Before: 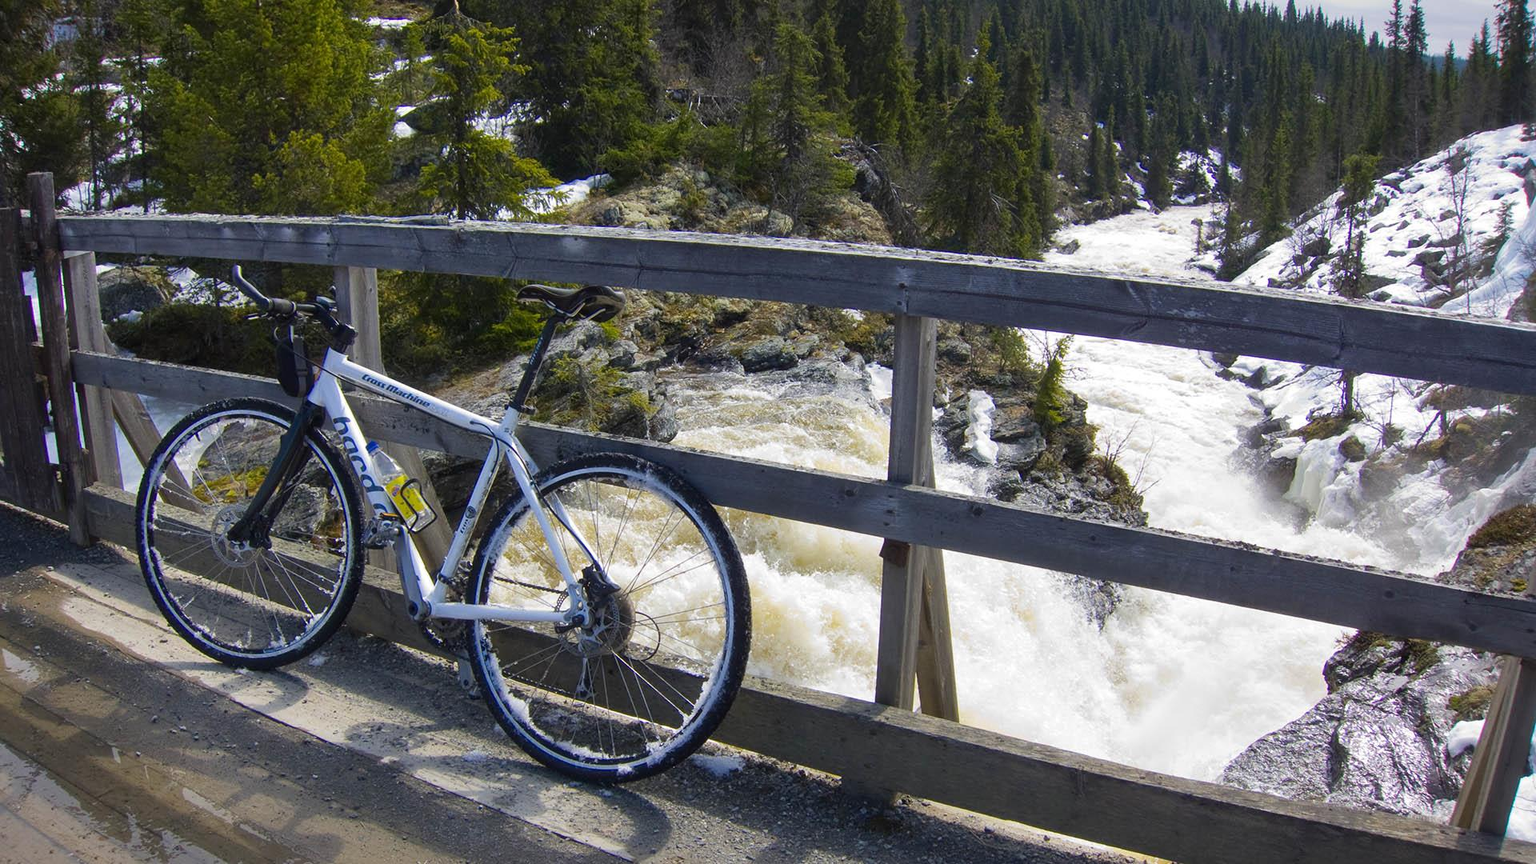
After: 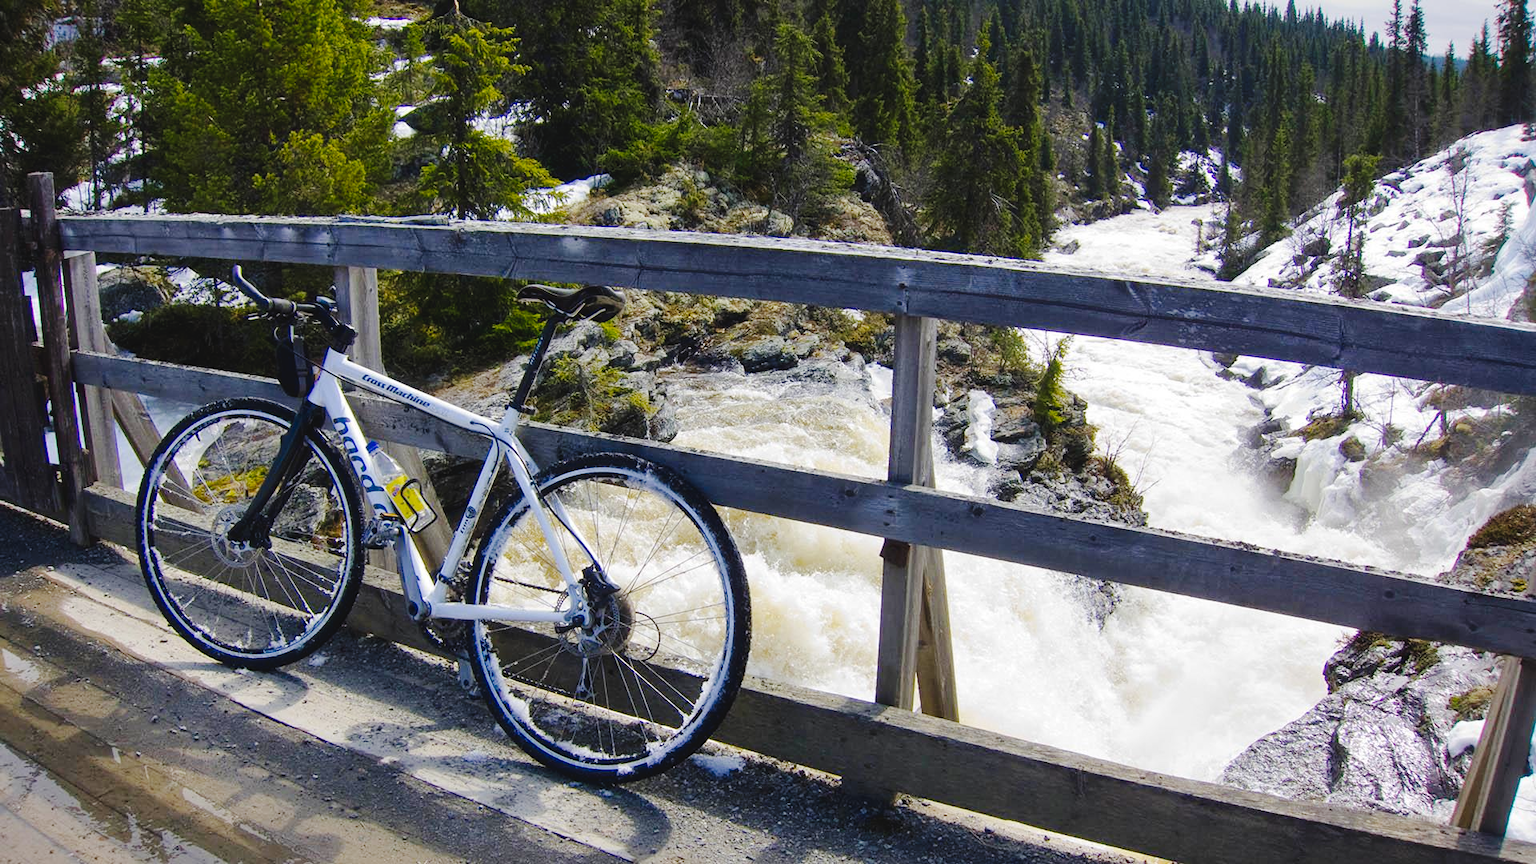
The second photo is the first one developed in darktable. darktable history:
tone curve: curves: ch0 [(0, 0) (0.003, 0.034) (0.011, 0.038) (0.025, 0.046) (0.044, 0.054) (0.069, 0.06) (0.1, 0.079) (0.136, 0.114) (0.177, 0.151) (0.224, 0.213) (0.277, 0.293) (0.335, 0.385) (0.399, 0.482) (0.468, 0.578) (0.543, 0.655) (0.623, 0.724) (0.709, 0.786) (0.801, 0.854) (0.898, 0.922) (1, 1)], preserve colors none
